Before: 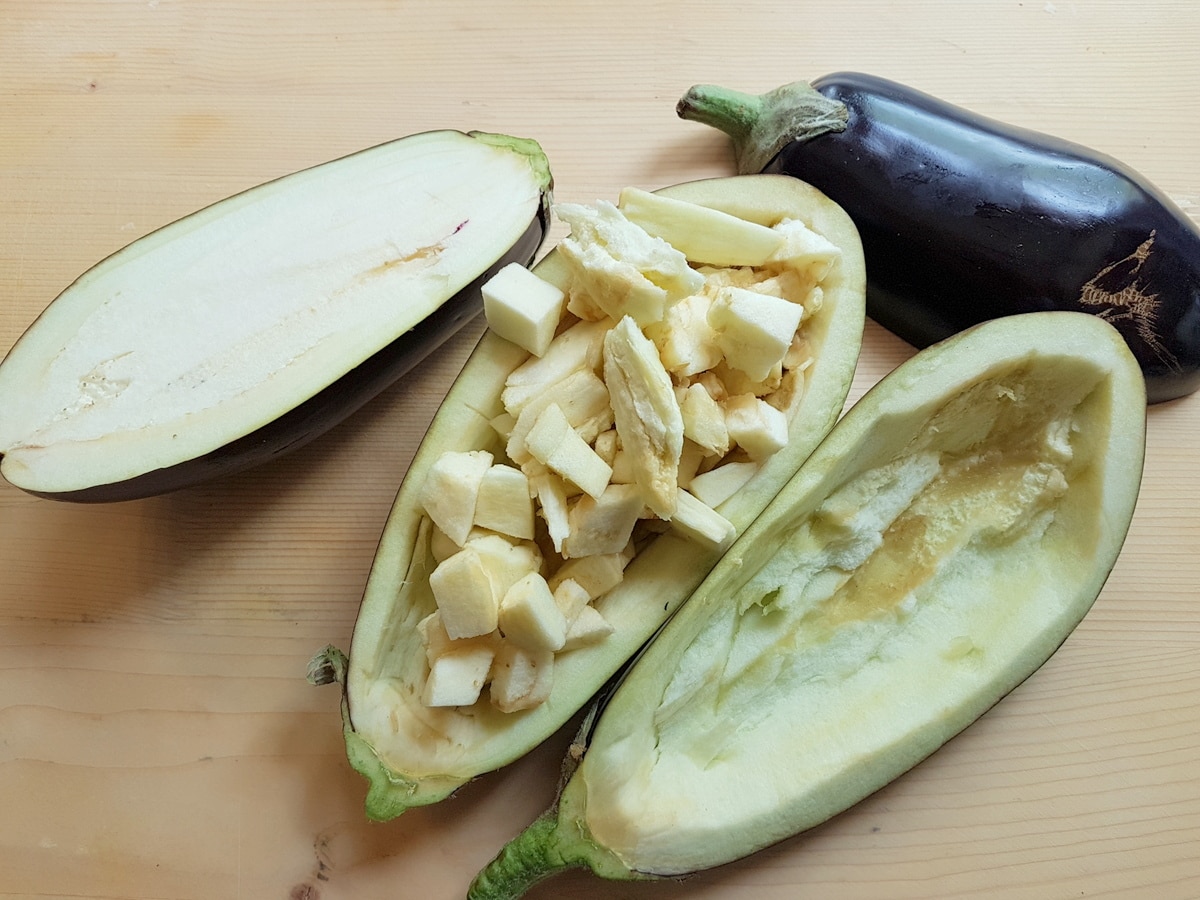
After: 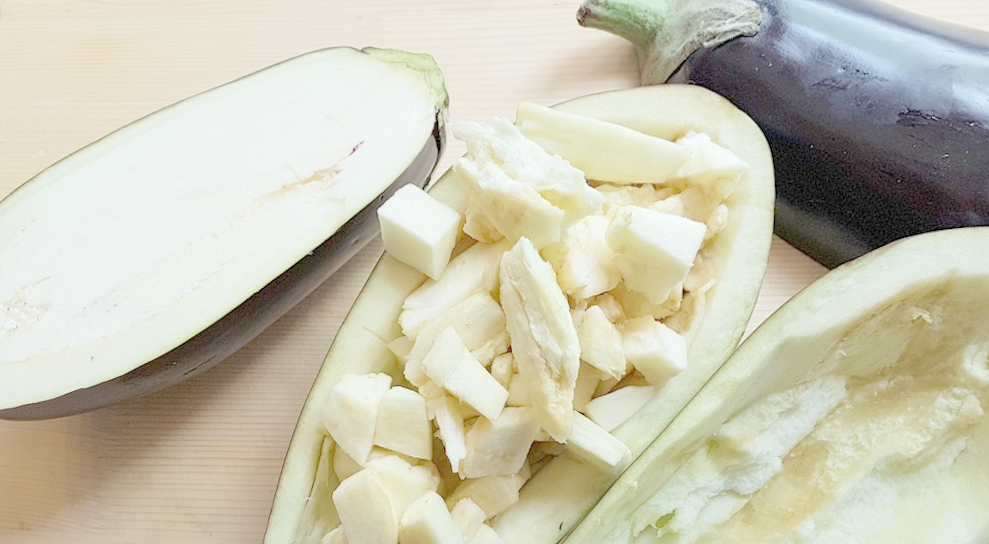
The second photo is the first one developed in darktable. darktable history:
rotate and perspective: rotation 0.062°, lens shift (vertical) 0.115, lens shift (horizontal) -0.133, crop left 0.047, crop right 0.94, crop top 0.061, crop bottom 0.94
crop: left 3.015%, top 8.969%, right 9.647%, bottom 26.457%
